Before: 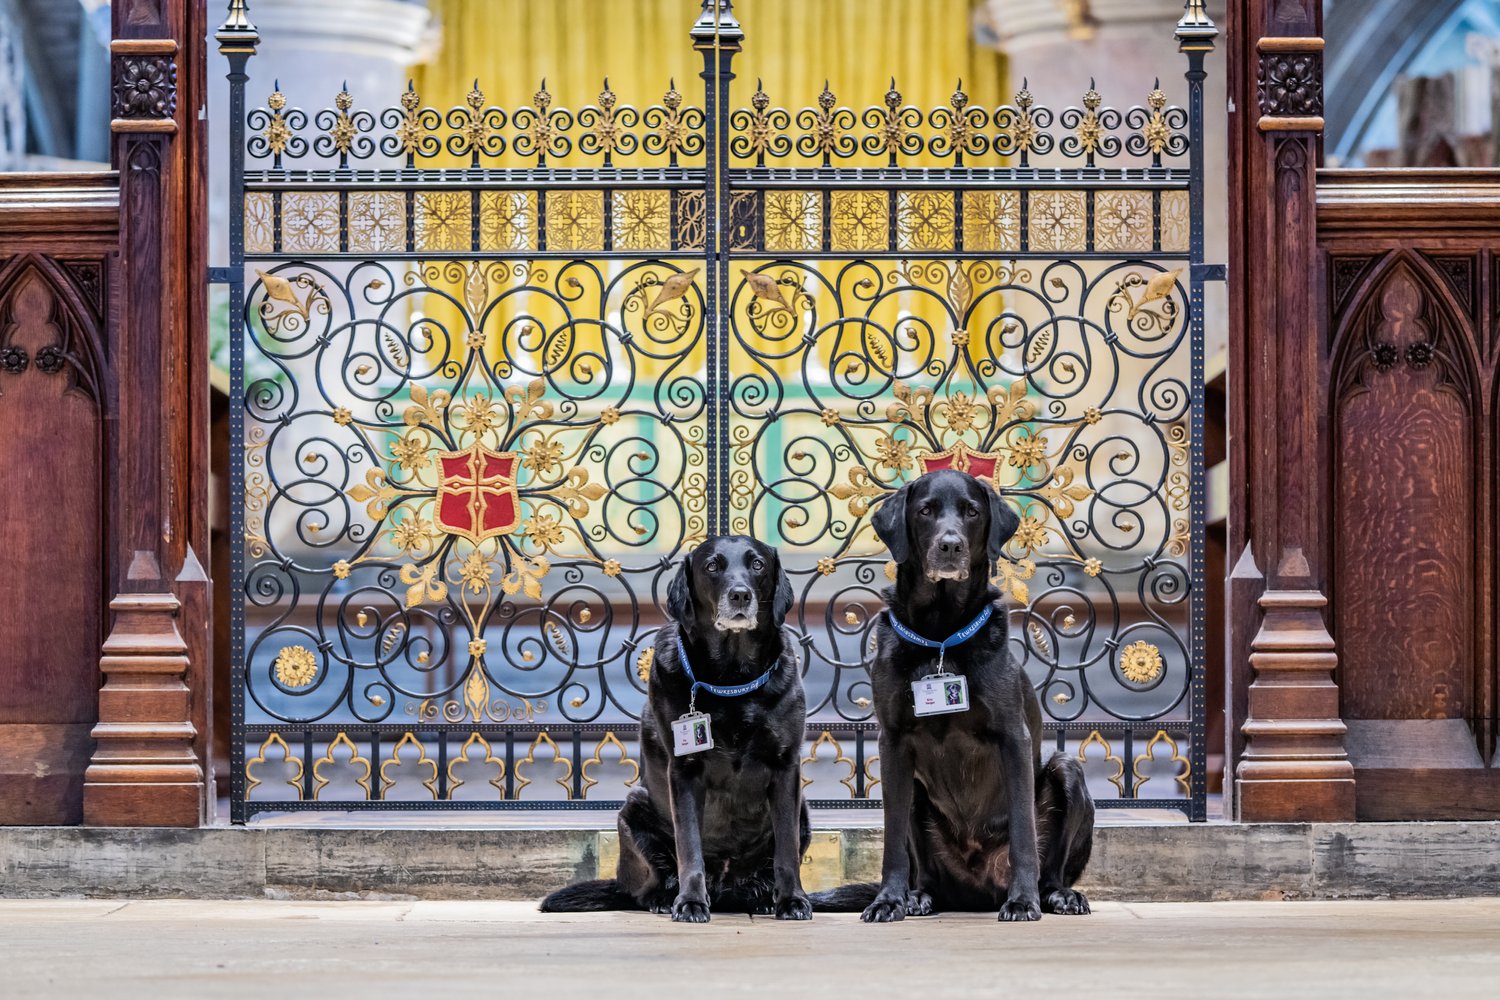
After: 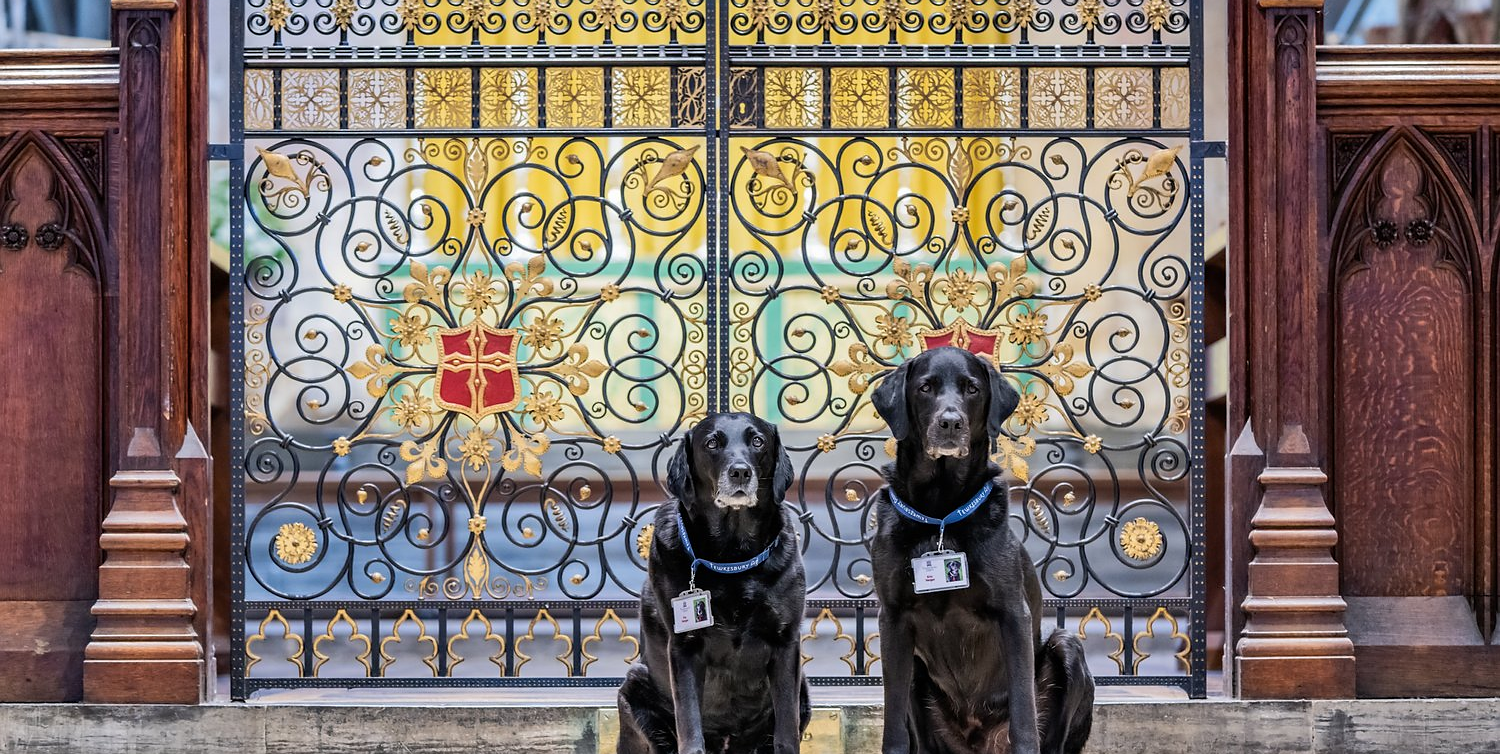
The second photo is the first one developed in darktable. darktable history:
sharpen: radius 1.004, threshold 1.075
crop and rotate: top 12.398%, bottom 12.172%
color calibration: illuminant same as pipeline (D50), adaptation XYZ, x 0.346, y 0.359, temperature 5022.61 K
